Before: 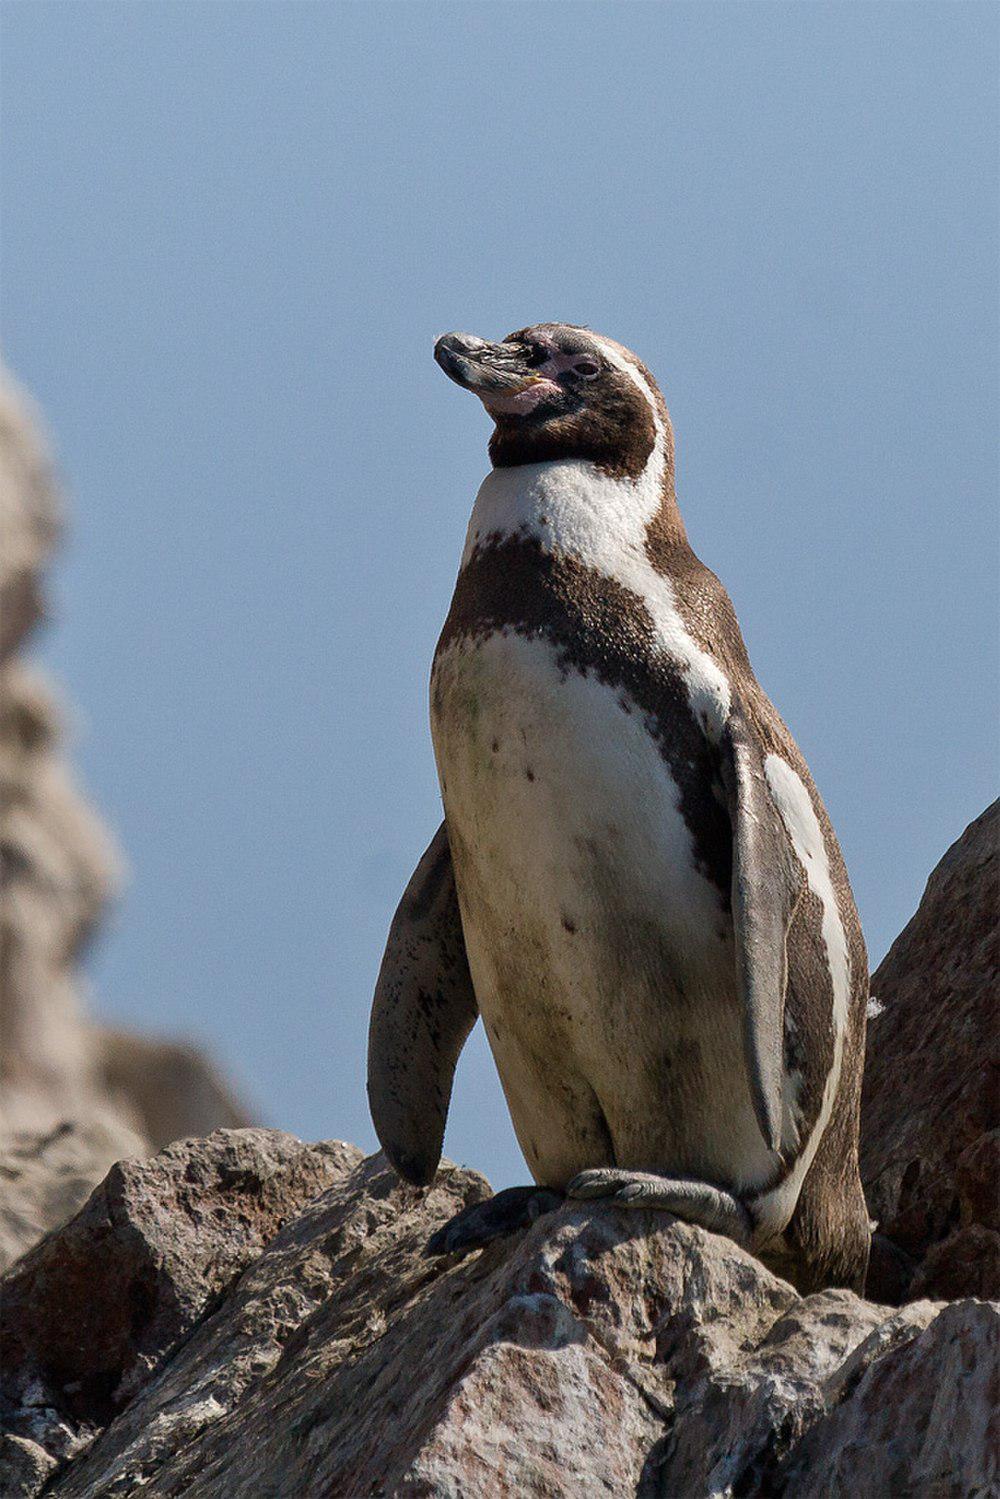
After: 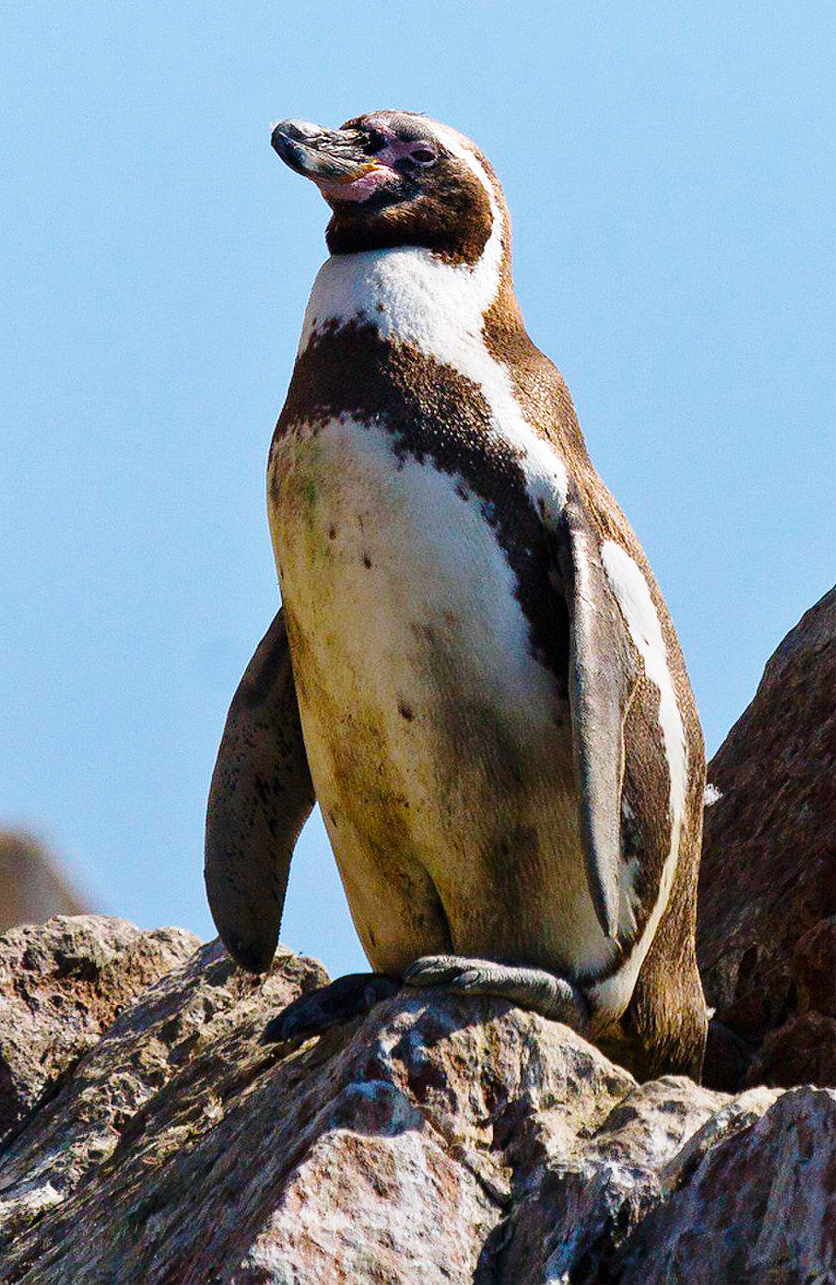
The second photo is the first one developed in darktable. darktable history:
color balance rgb: perceptual saturation grading › global saturation 30%, global vibrance 30%
white balance: red 0.98, blue 1.034
crop: left 16.315%, top 14.246%
base curve: curves: ch0 [(0, 0) (0.028, 0.03) (0.121, 0.232) (0.46, 0.748) (0.859, 0.968) (1, 1)], preserve colors none
